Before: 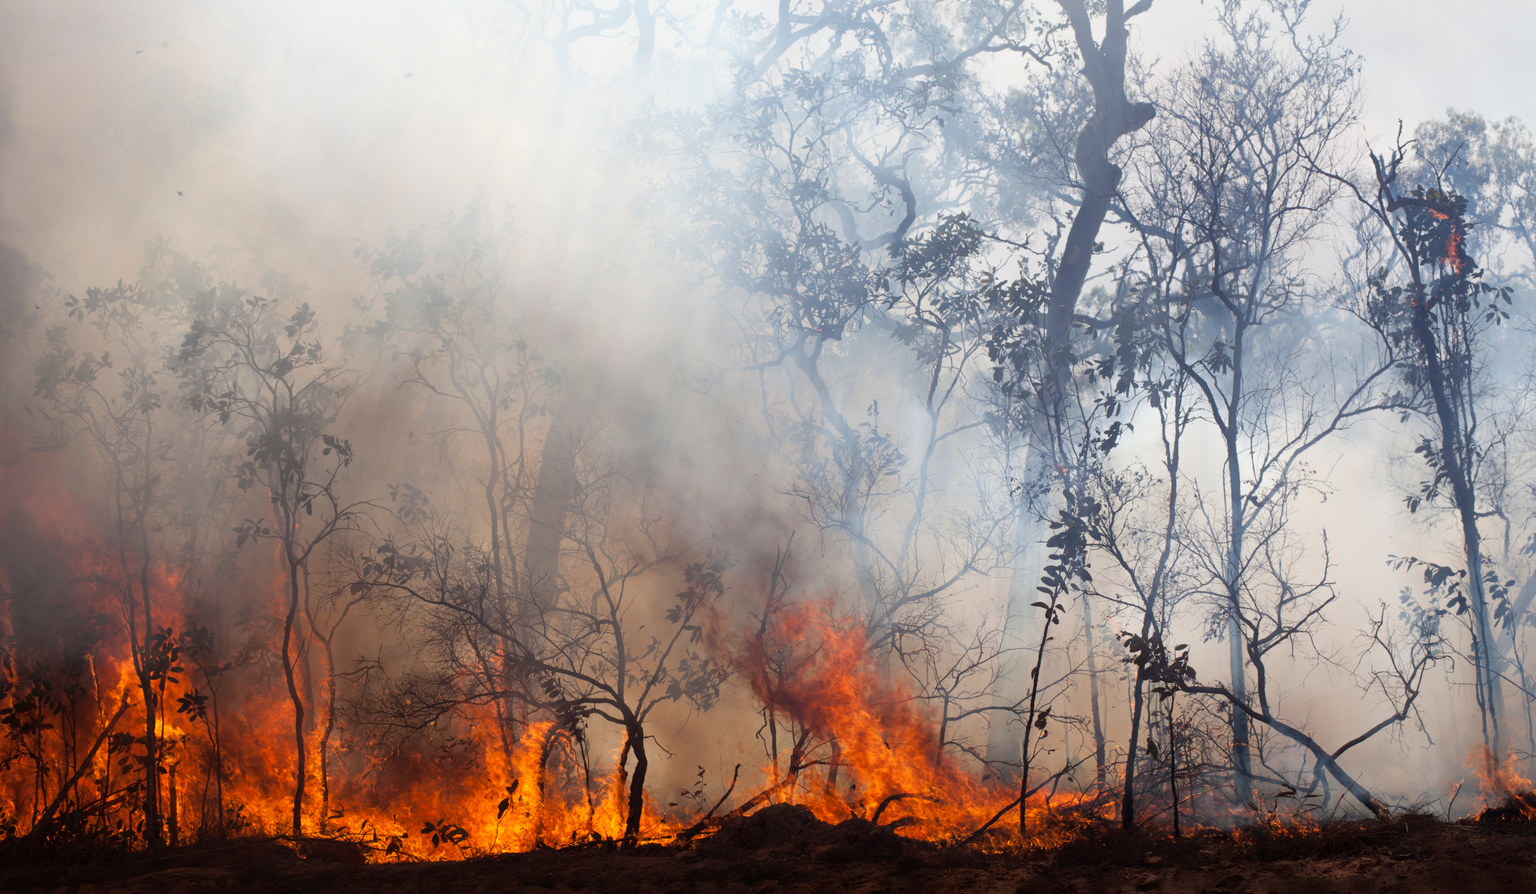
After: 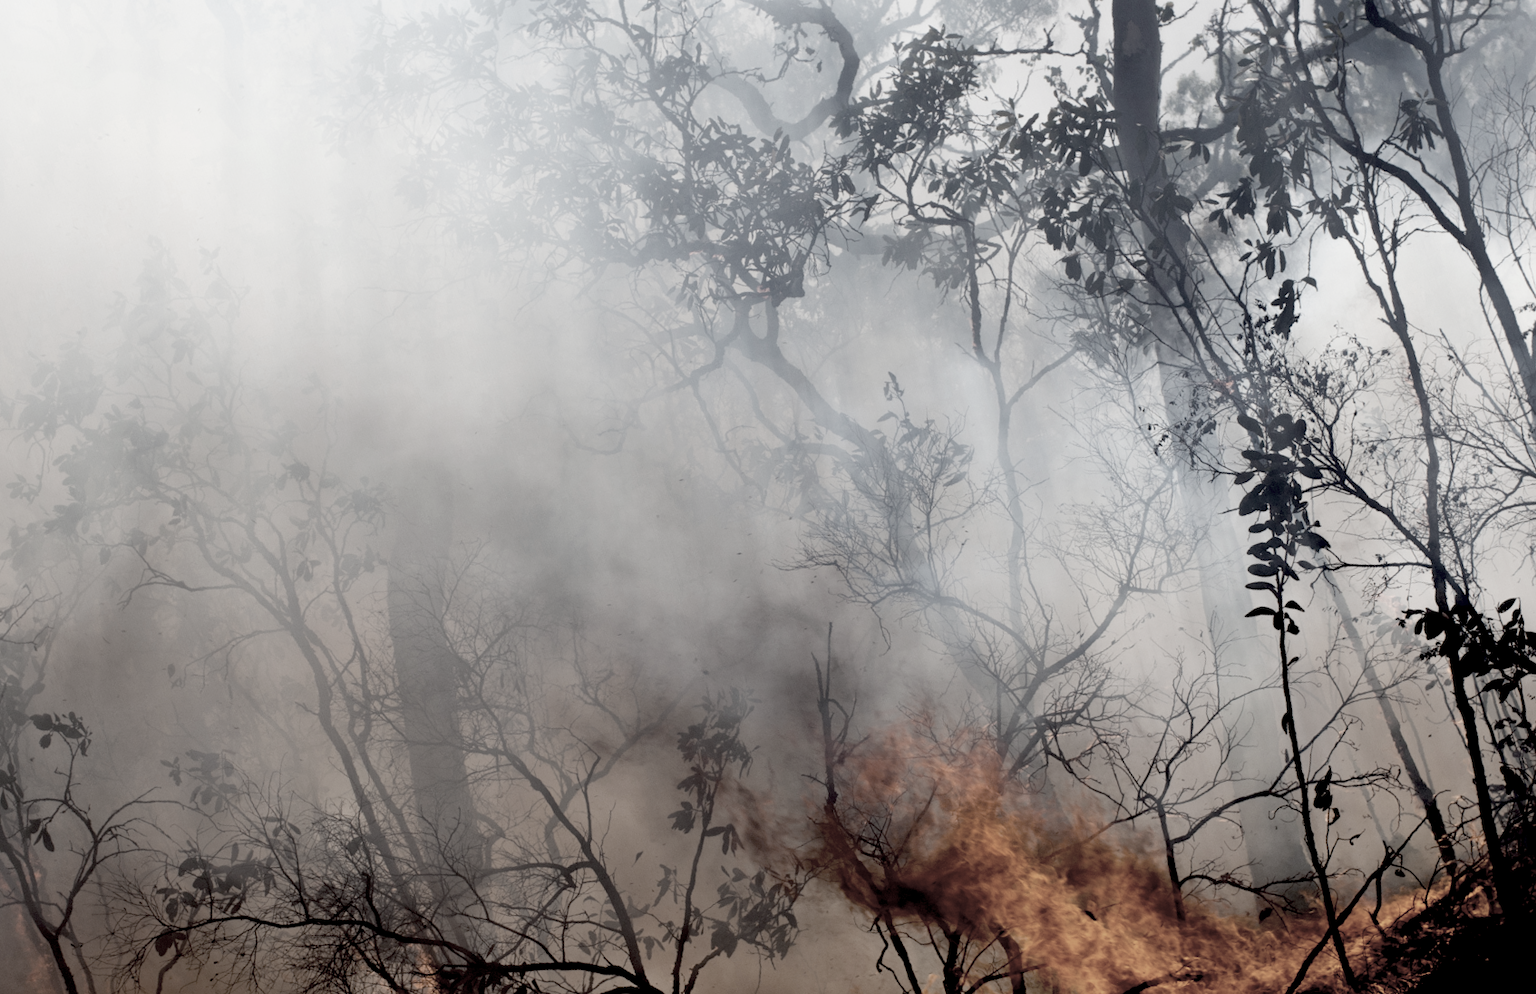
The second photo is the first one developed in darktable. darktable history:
exposure: black level correction 0.058, compensate exposure bias true, compensate highlight preservation false
color correction: highlights b* -0.054, saturation 0.286
crop and rotate: angle 18.21°, left 6.949%, right 4.175%, bottom 1.122%
color calibration: illuminant same as pipeline (D50), adaptation XYZ, x 0.346, y 0.359, temperature 5016.14 K
tone equalizer: on, module defaults
